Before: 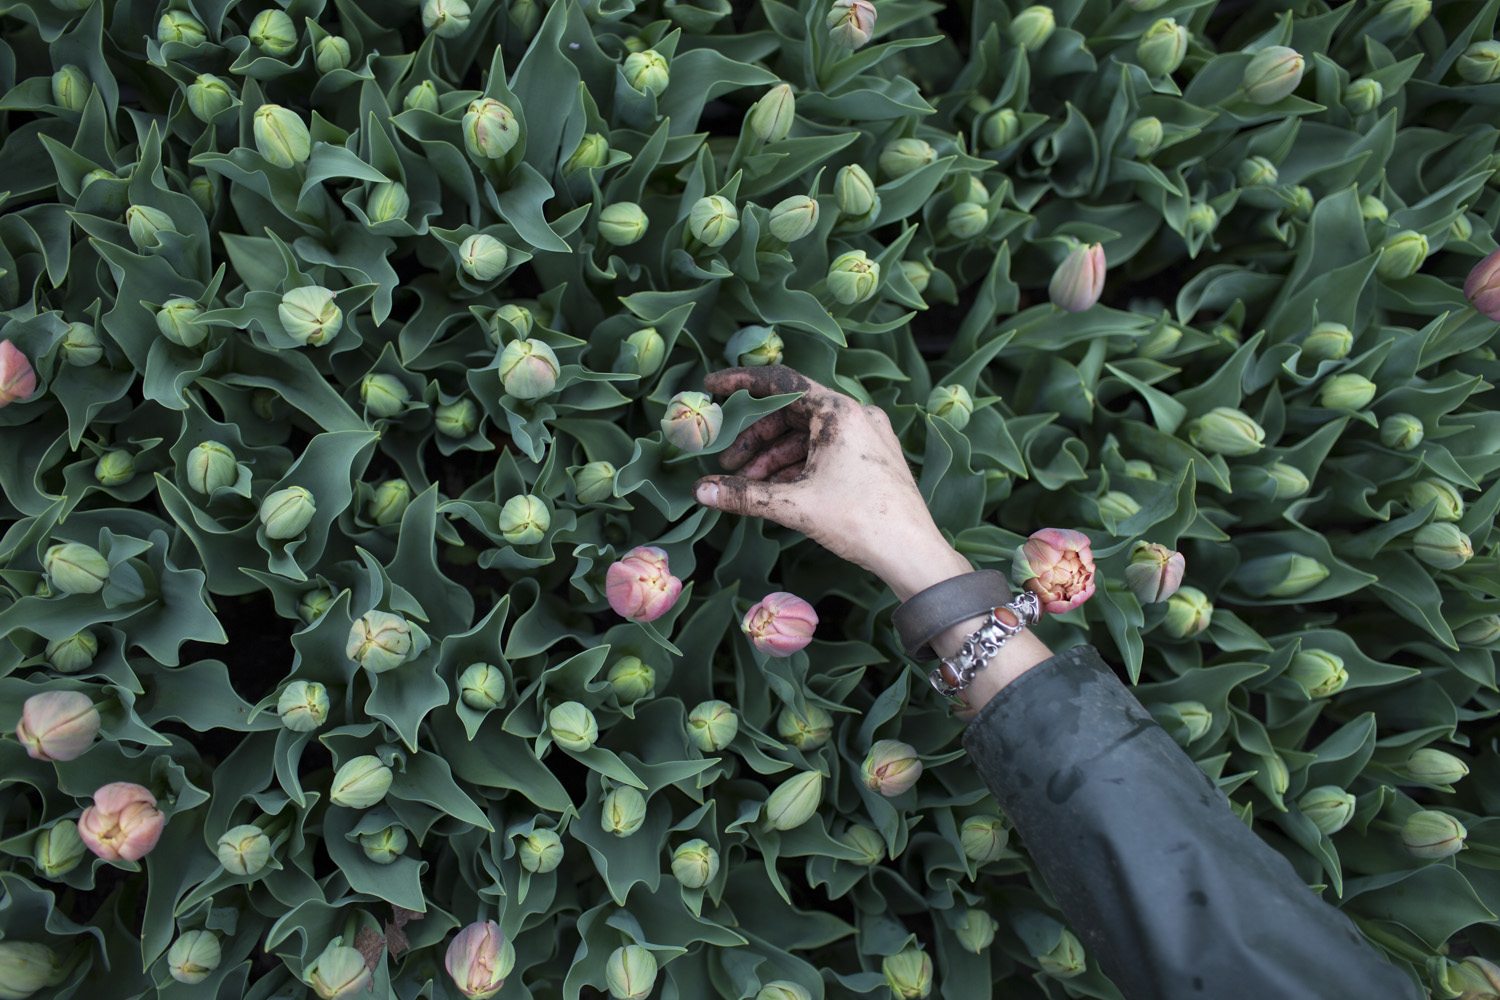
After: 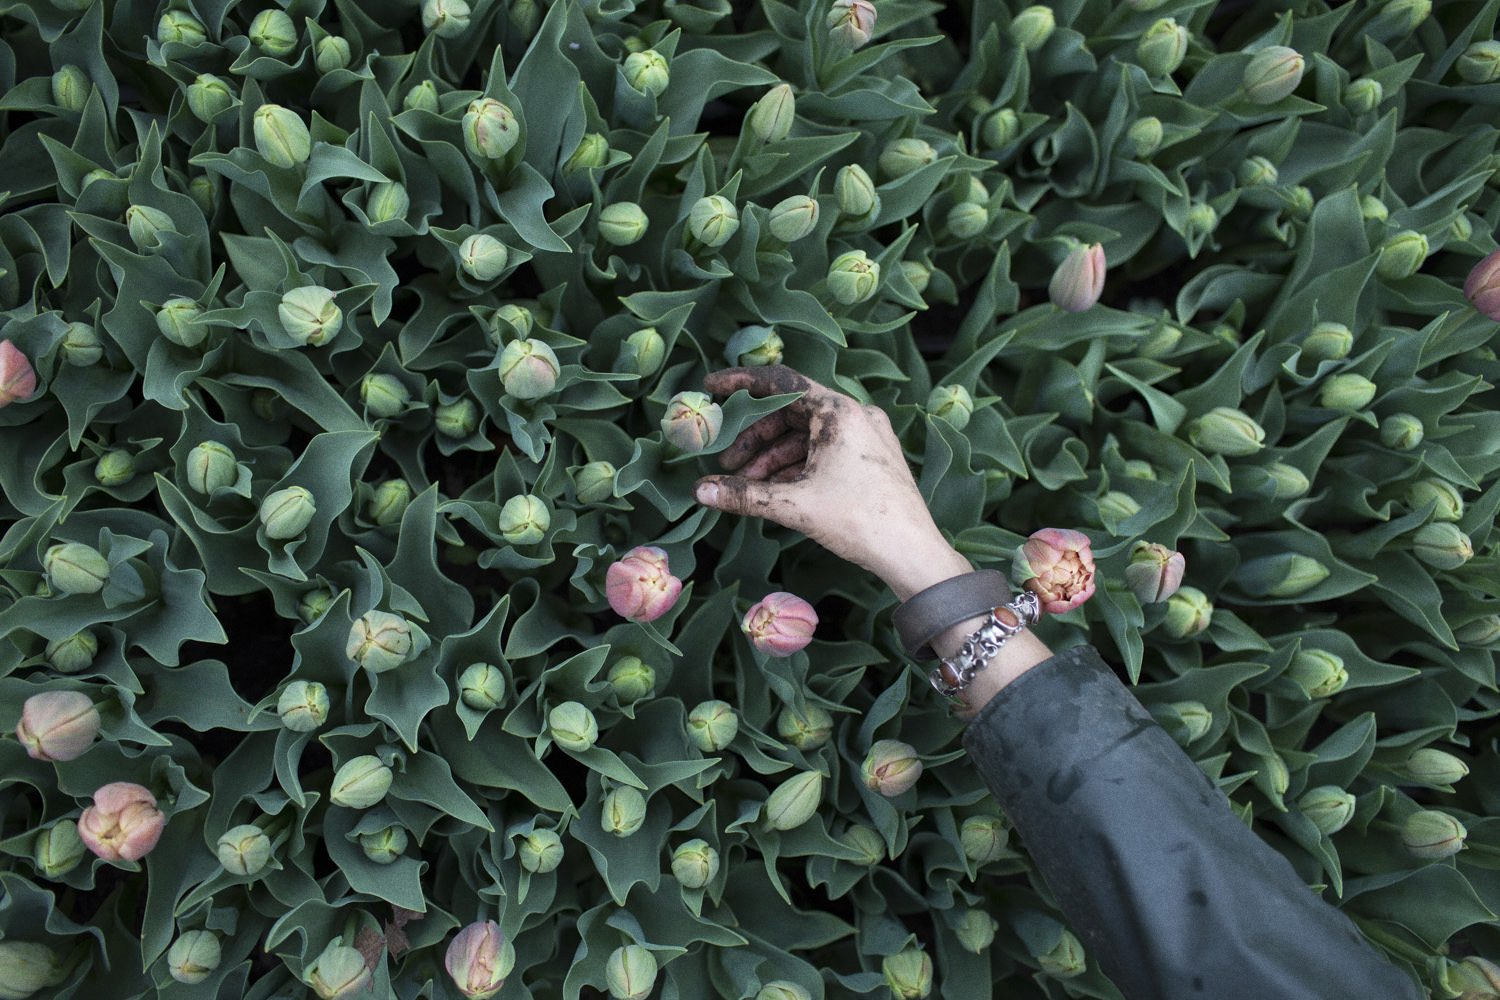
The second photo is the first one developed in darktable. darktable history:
color zones: curves: ch1 [(0.113, 0.438) (0.75, 0.5)]; ch2 [(0.12, 0.526) (0.75, 0.5)]
grain: on, module defaults
